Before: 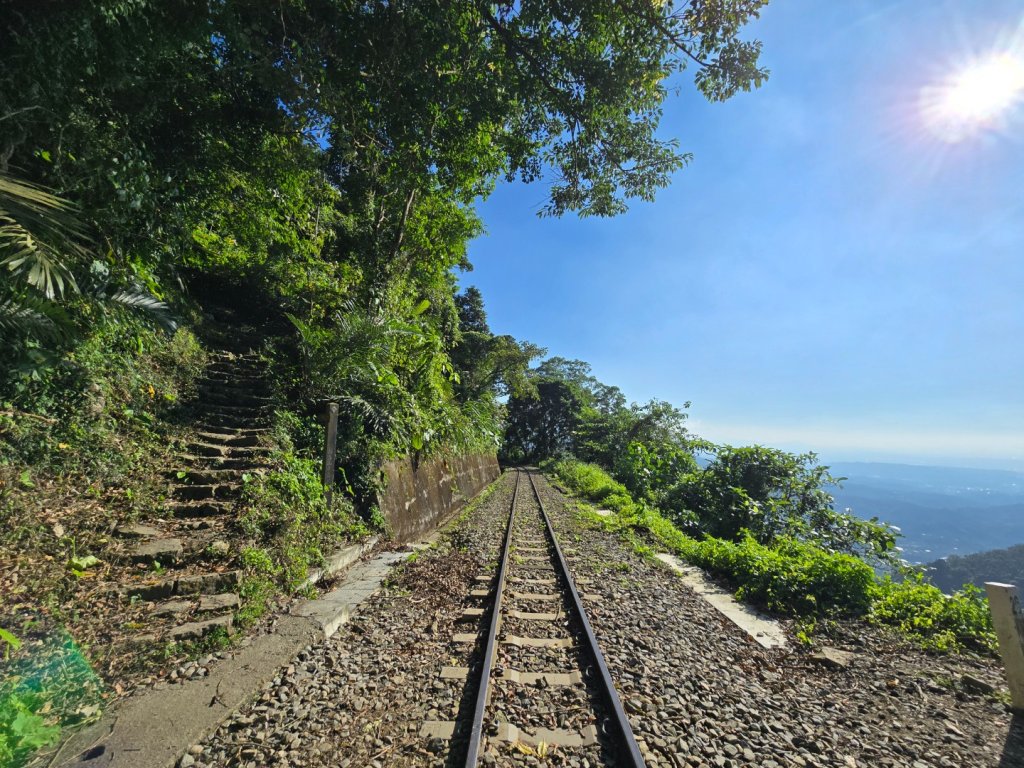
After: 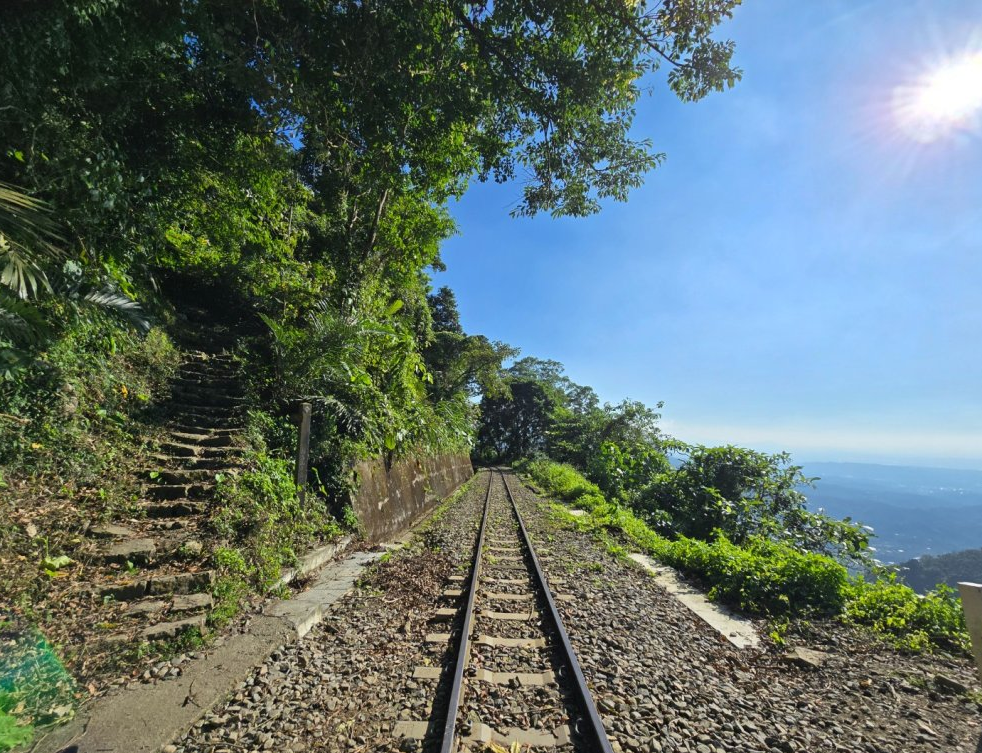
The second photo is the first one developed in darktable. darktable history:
crop and rotate: left 2.677%, right 1.333%, bottom 1.902%
